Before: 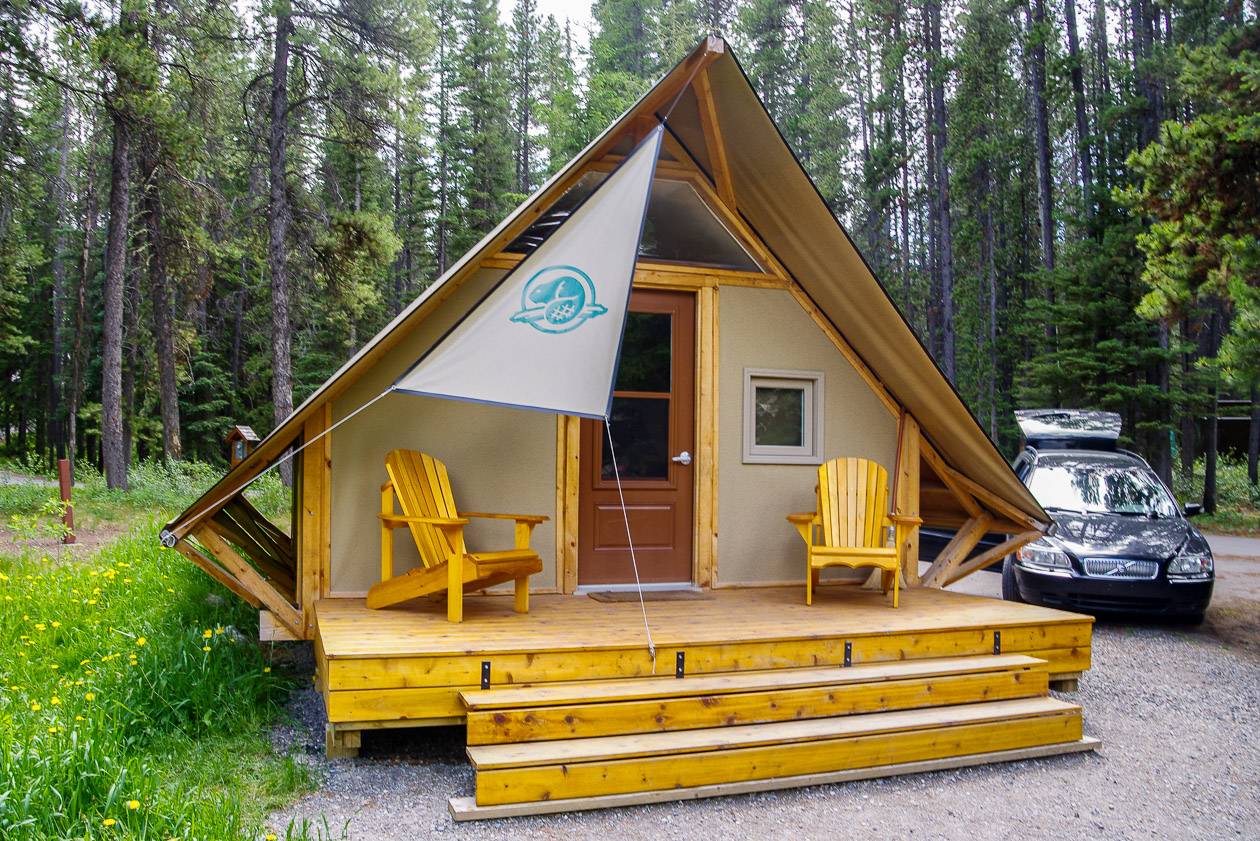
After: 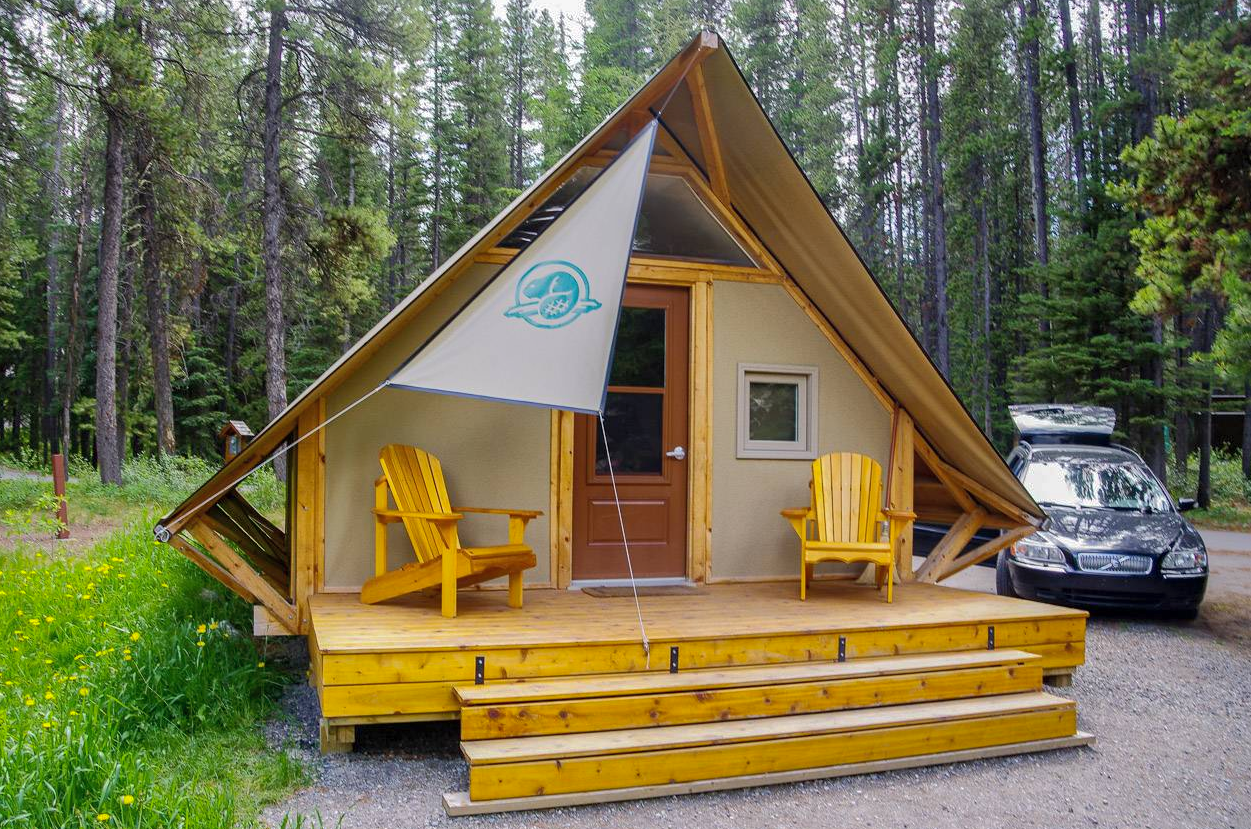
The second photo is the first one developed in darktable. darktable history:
crop: left 0.488%, top 0.708%, right 0.2%, bottom 0.7%
shadows and highlights: shadows 40.22, highlights -59.87
